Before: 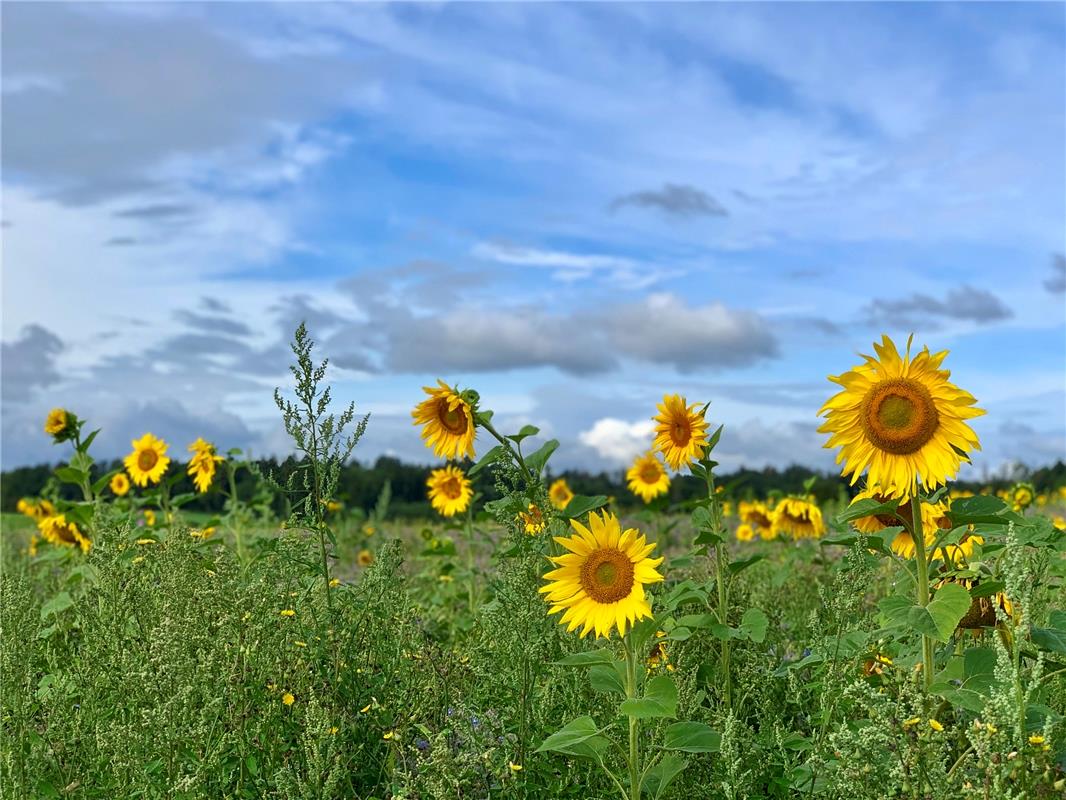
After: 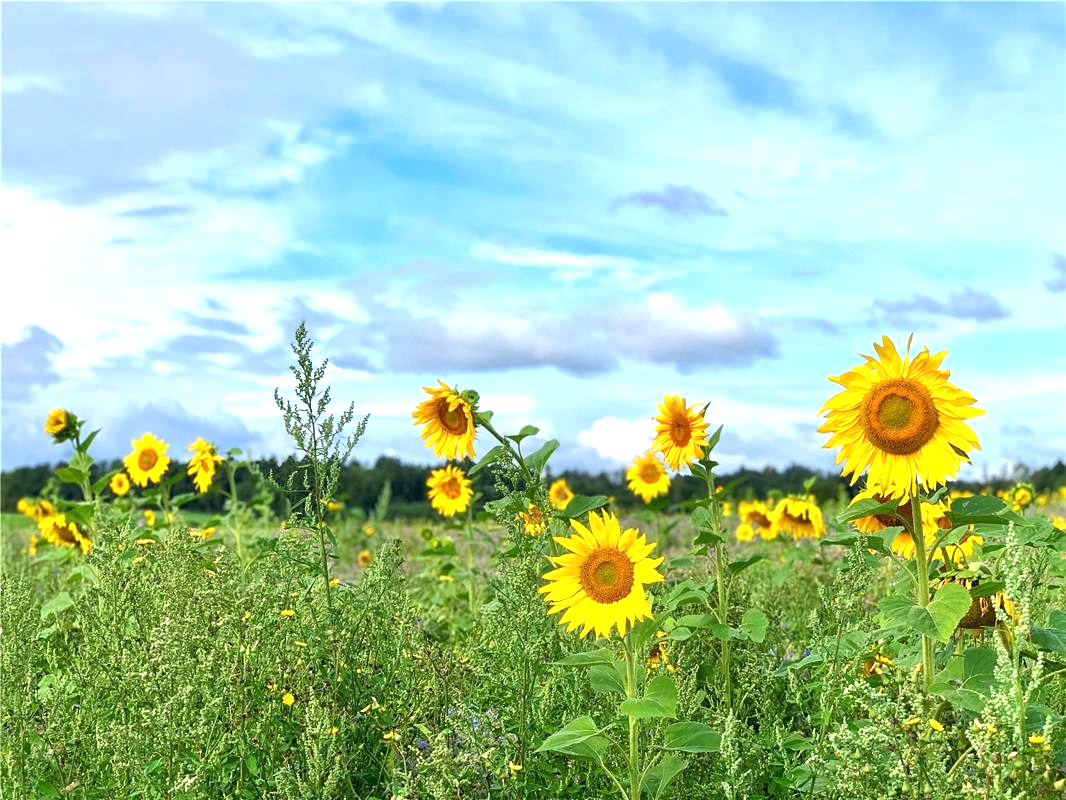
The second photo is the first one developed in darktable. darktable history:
exposure: black level correction 0, exposure 1.001 EV, compensate highlight preservation false
levels: mode automatic, levels [0.018, 0.493, 1]
